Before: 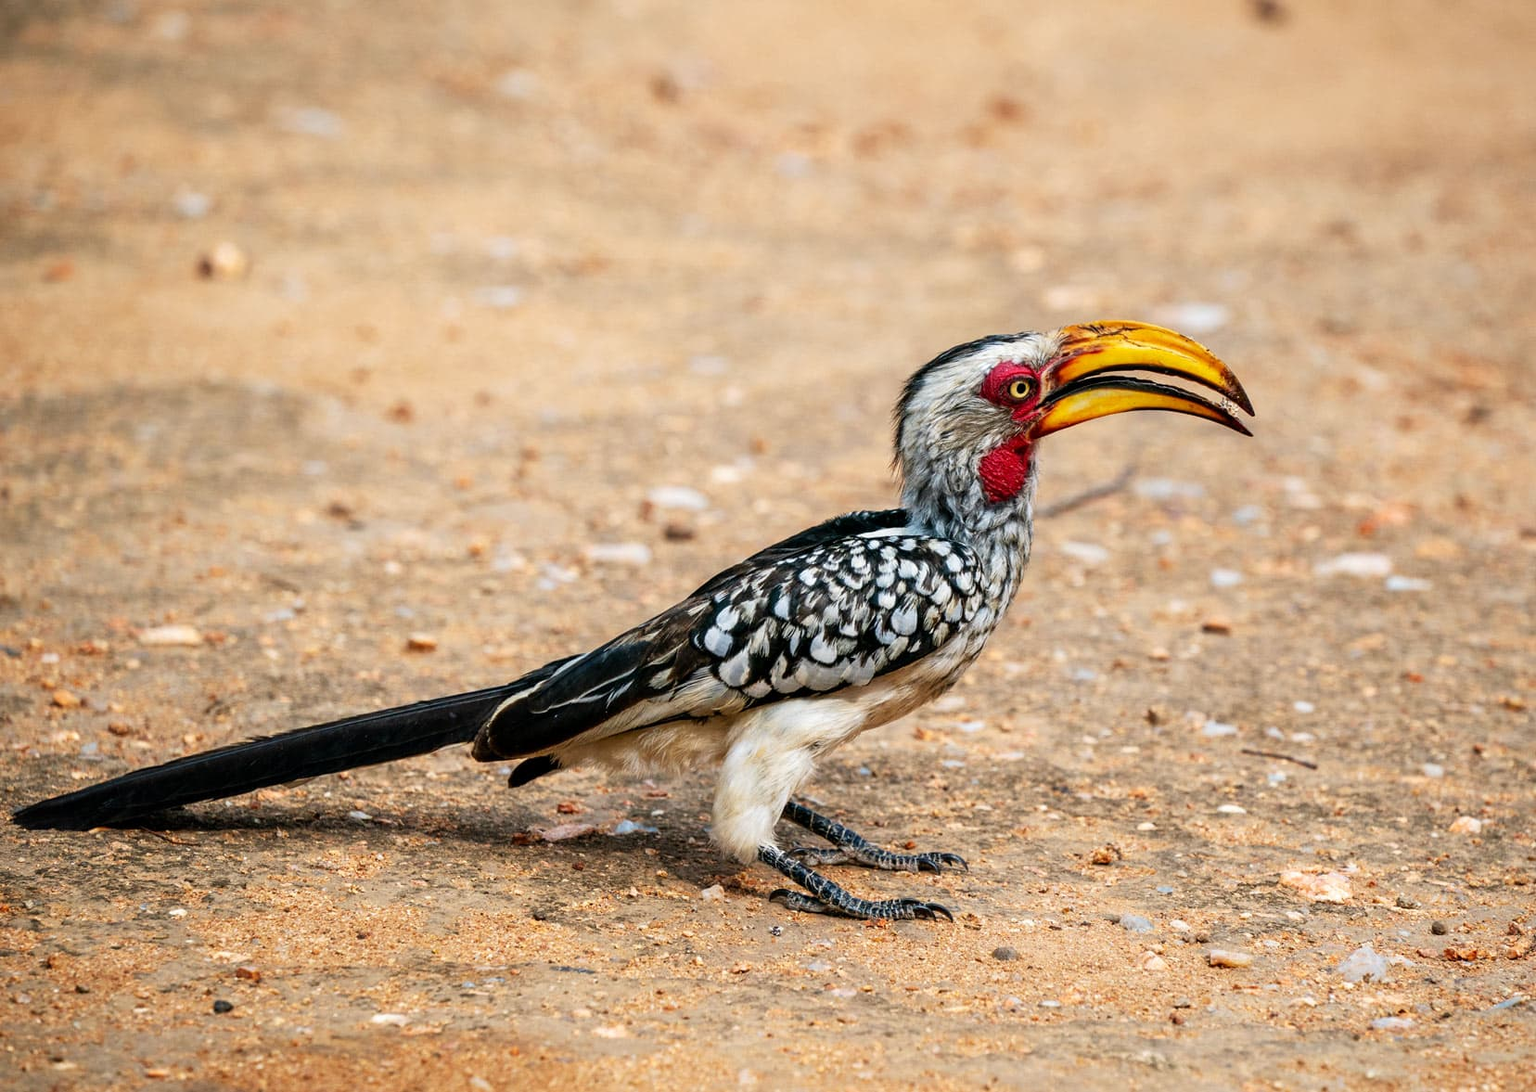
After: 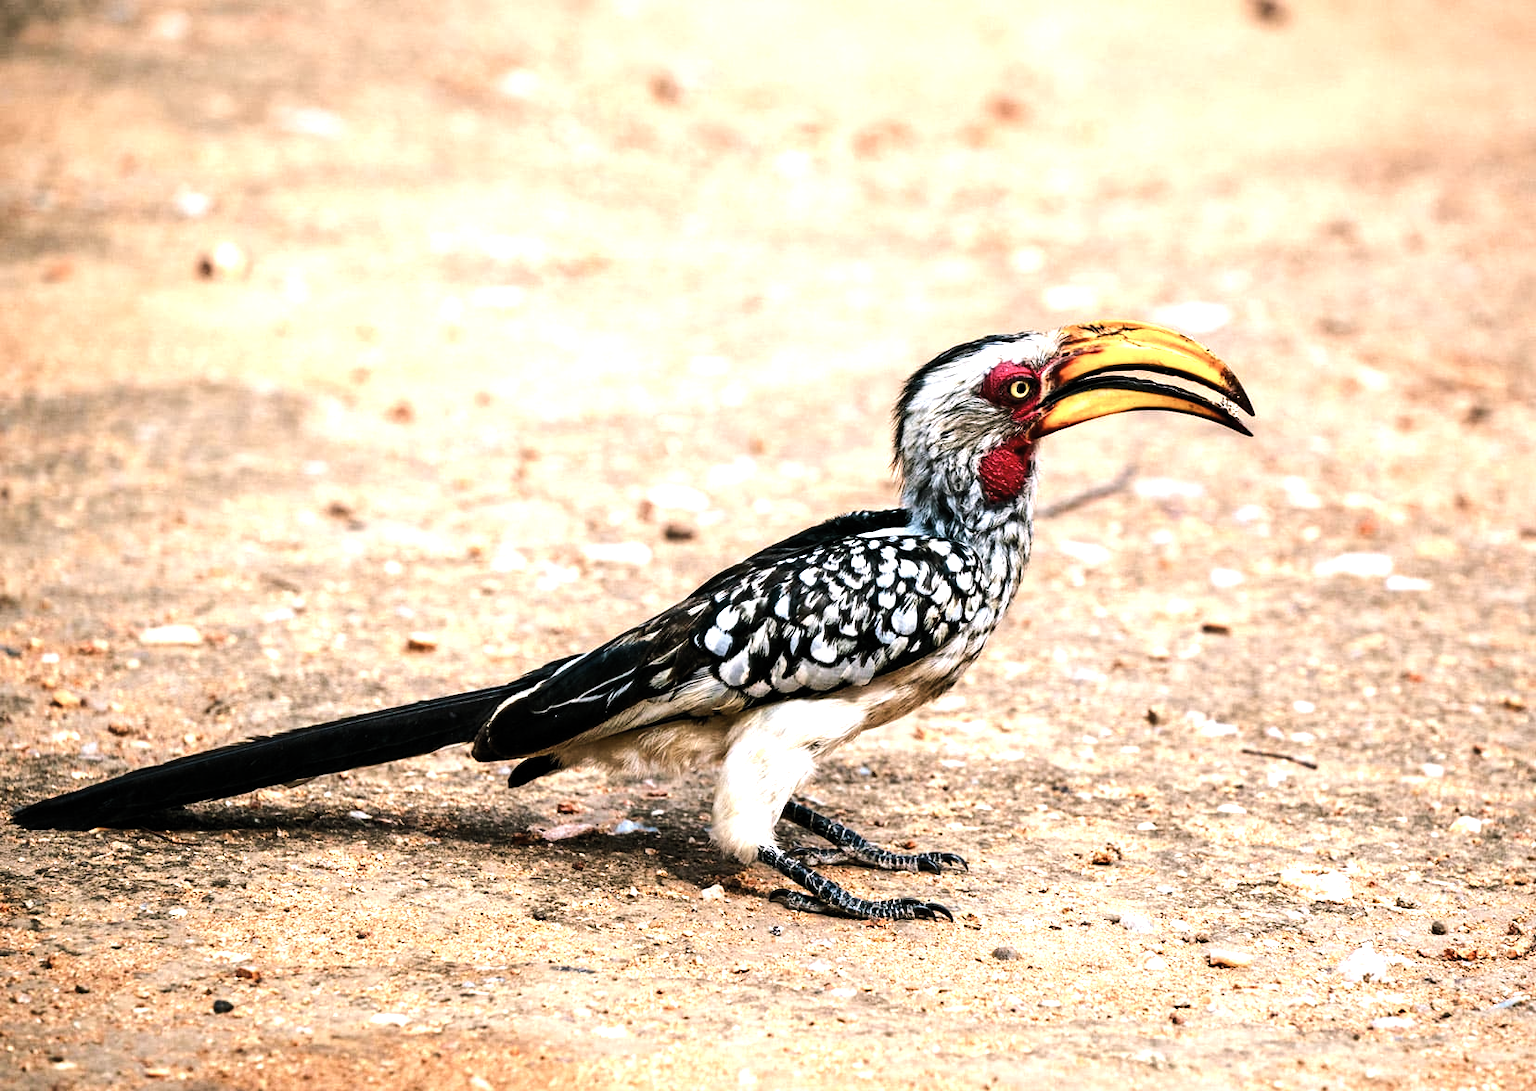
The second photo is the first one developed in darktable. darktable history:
tone equalizer: -8 EV -0.417 EV, -7 EV -0.389 EV, -6 EV -0.333 EV, -5 EV -0.222 EV, -3 EV 0.222 EV, -2 EV 0.333 EV, -1 EV 0.389 EV, +0 EV 0.417 EV, edges refinement/feathering 500, mask exposure compensation -1.57 EV, preserve details no
color balance rgb: shadows lift › chroma 2%, shadows lift › hue 135.47°, highlights gain › chroma 2%, highlights gain › hue 291.01°, global offset › luminance 0.5%, perceptual saturation grading › global saturation -10.8%, perceptual saturation grading › highlights -26.83%, perceptual saturation grading › shadows 21.25%, perceptual brilliance grading › highlights 17.77%, perceptual brilliance grading › mid-tones 31.71%, perceptual brilliance grading › shadows -31.01%, global vibrance 24.91%
levels: mode automatic, black 0.023%, white 99.97%, levels [0.062, 0.494, 0.925]
